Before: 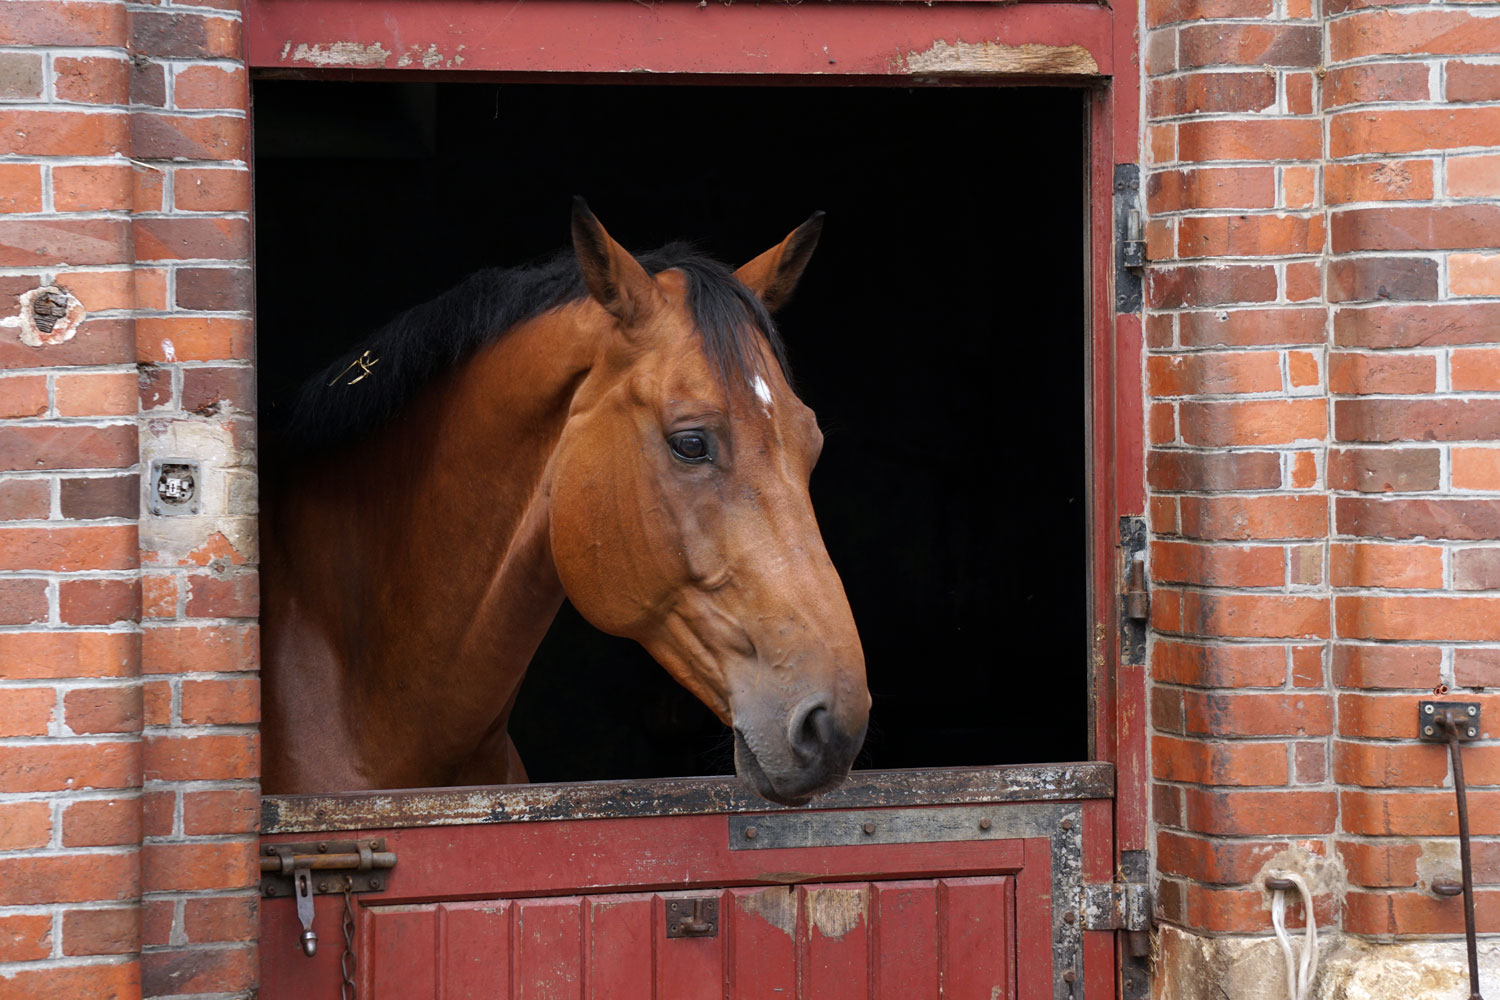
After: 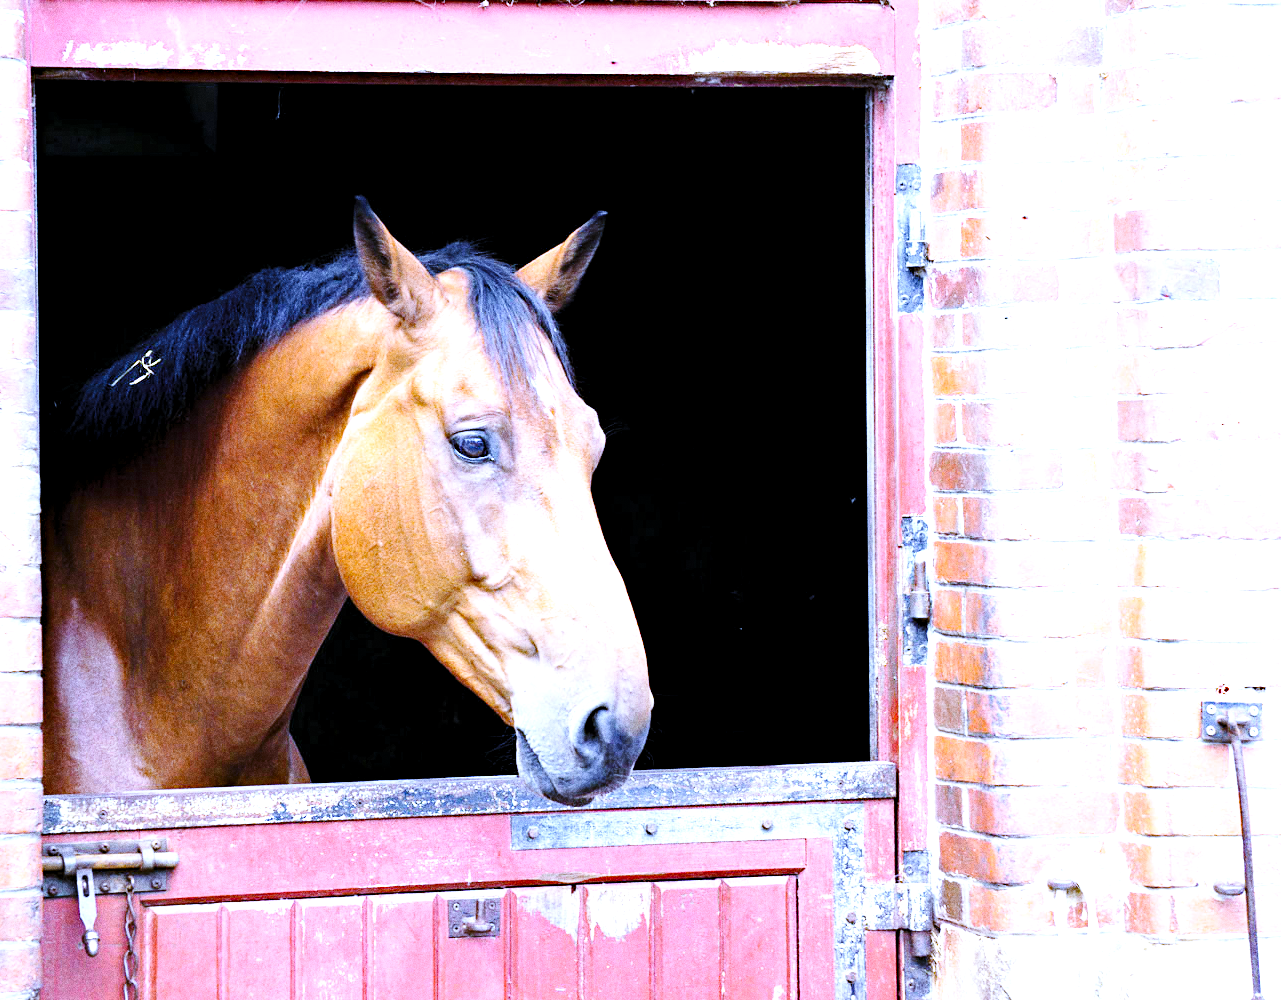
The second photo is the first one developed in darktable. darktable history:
white balance: red 0.766, blue 1.537
exposure: black level correction 0.001, exposure 2.607 EV, compensate exposure bias true, compensate highlight preservation false
haze removal: compatibility mode true, adaptive false
crop and rotate: left 14.584%
grain: coarseness 0.09 ISO, strength 40%
levels: levels [0.026, 0.507, 0.987]
base curve: curves: ch0 [(0, 0) (0.036, 0.025) (0.121, 0.166) (0.206, 0.329) (0.605, 0.79) (1, 1)], preserve colors none
